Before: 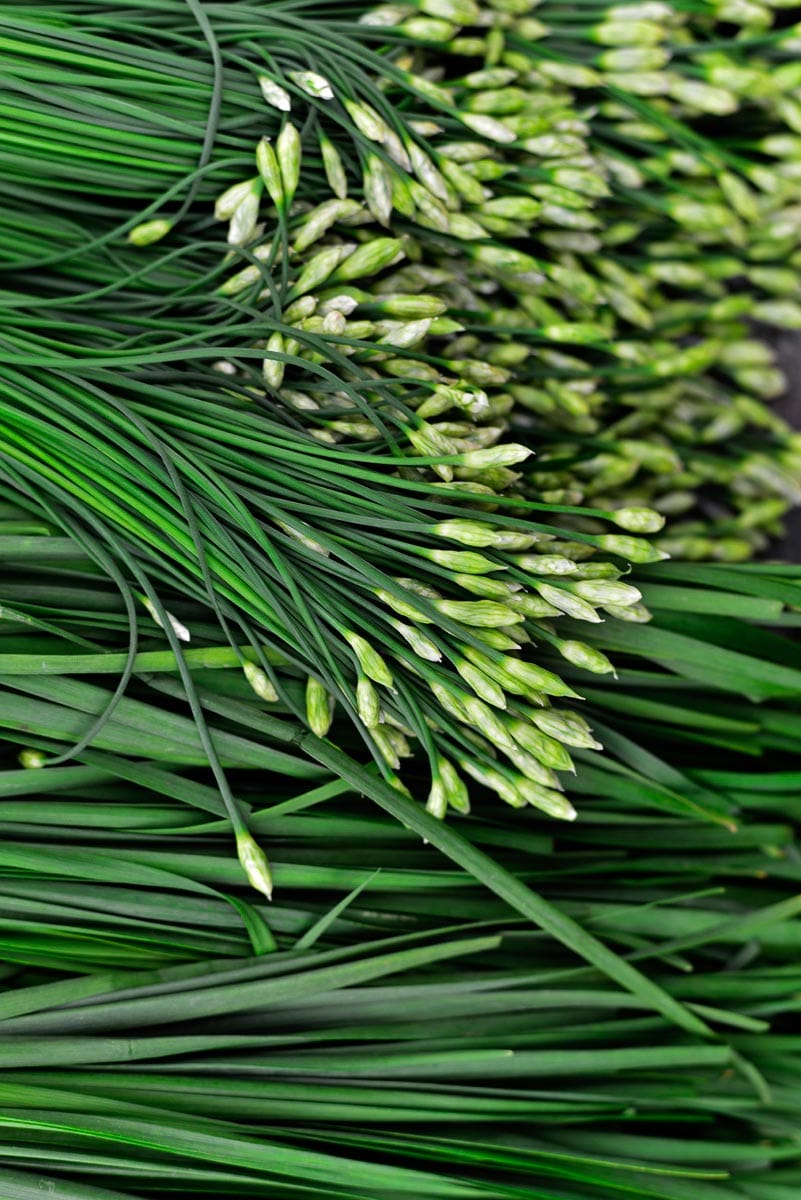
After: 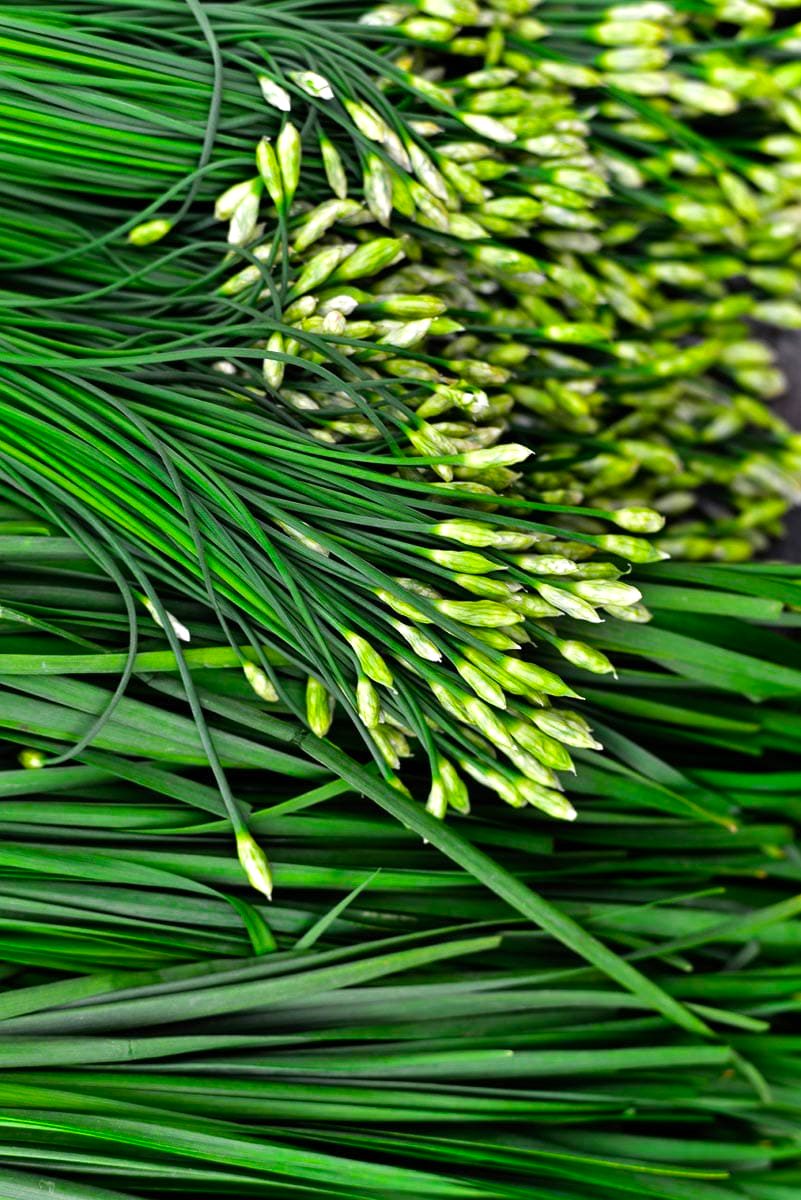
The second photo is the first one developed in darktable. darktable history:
color balance rgb: global offset › hue 170.59°, perceptual saturation grading › global saturation 30.176%, perceptual brilliance grading › global brilliance 12.539%
